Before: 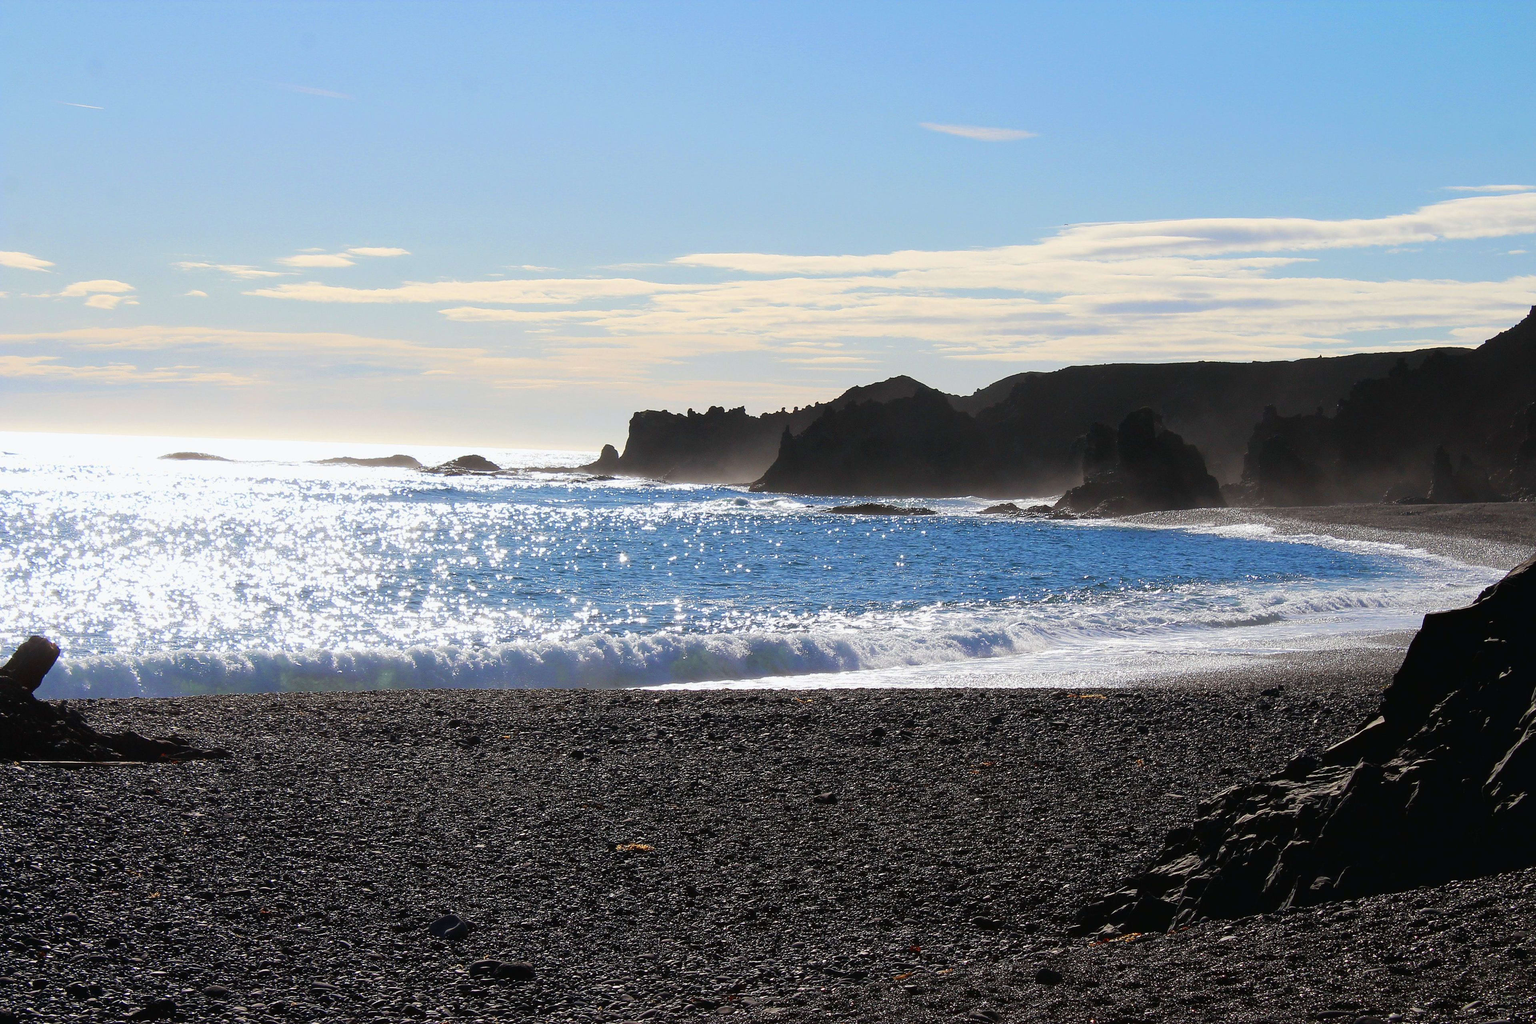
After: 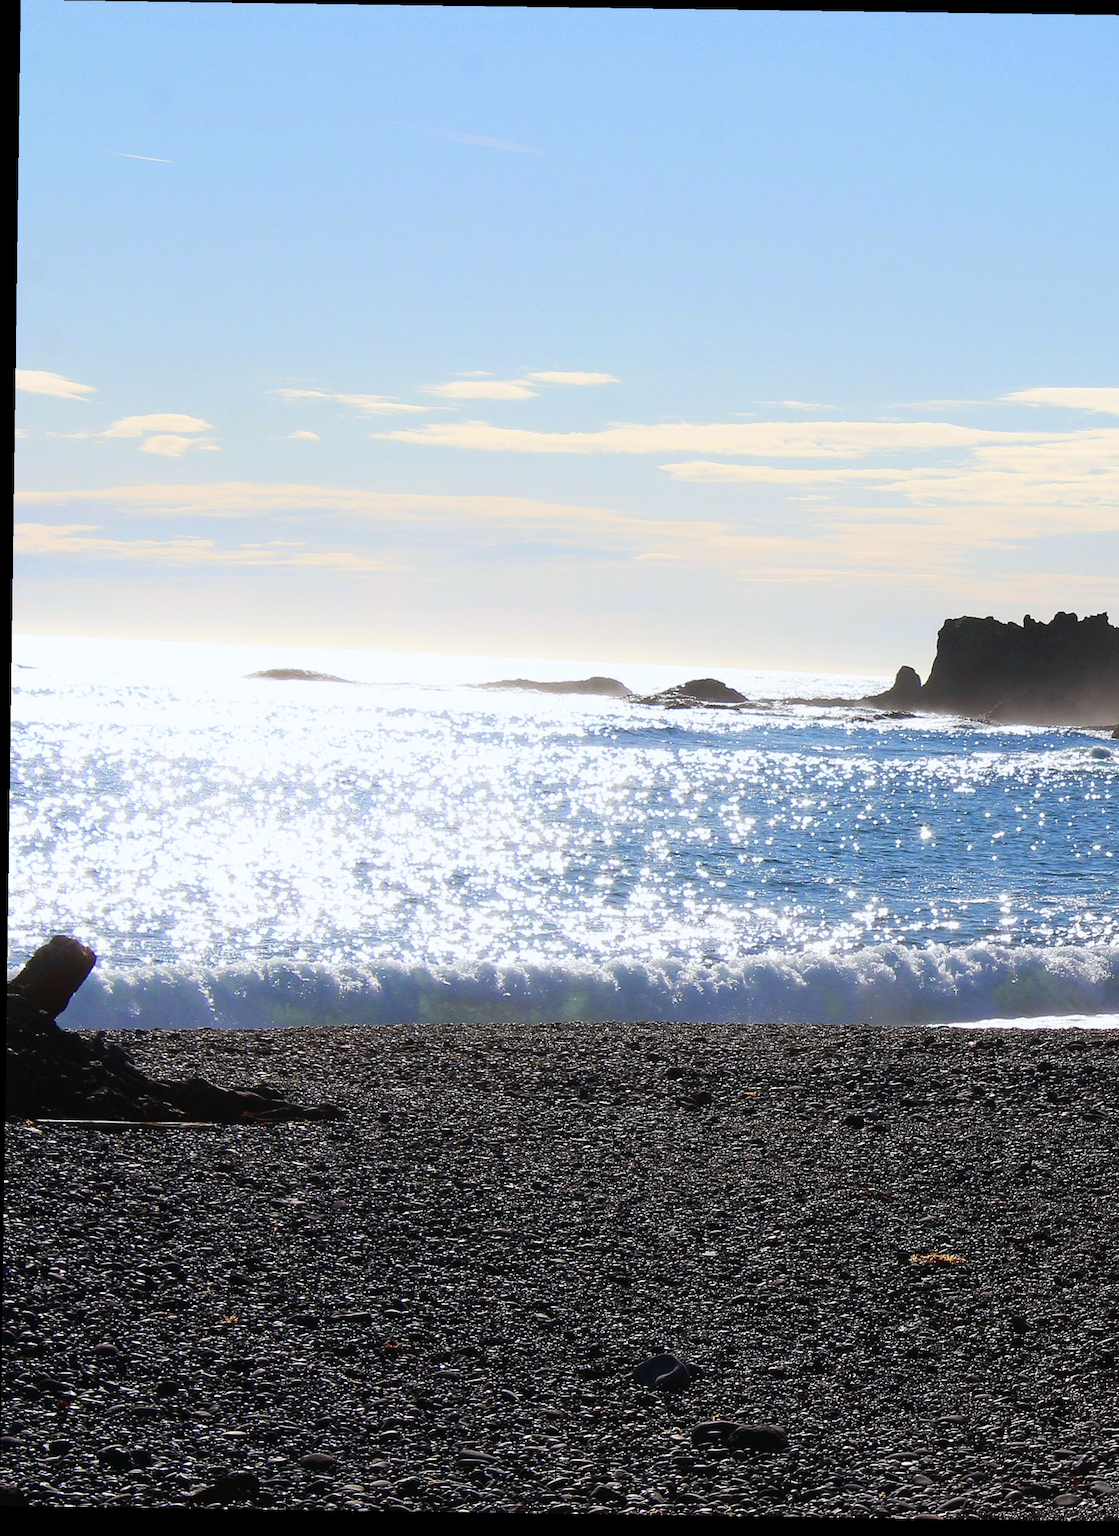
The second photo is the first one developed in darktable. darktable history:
shadows and highlights: shadows 0, highlights 40
white balance: red 0.988, blue 1.017
rotate and perspective: rotation 0.8°, automatic cropping off
crop and rotate: left 0%, top 0%, right 50.845%
